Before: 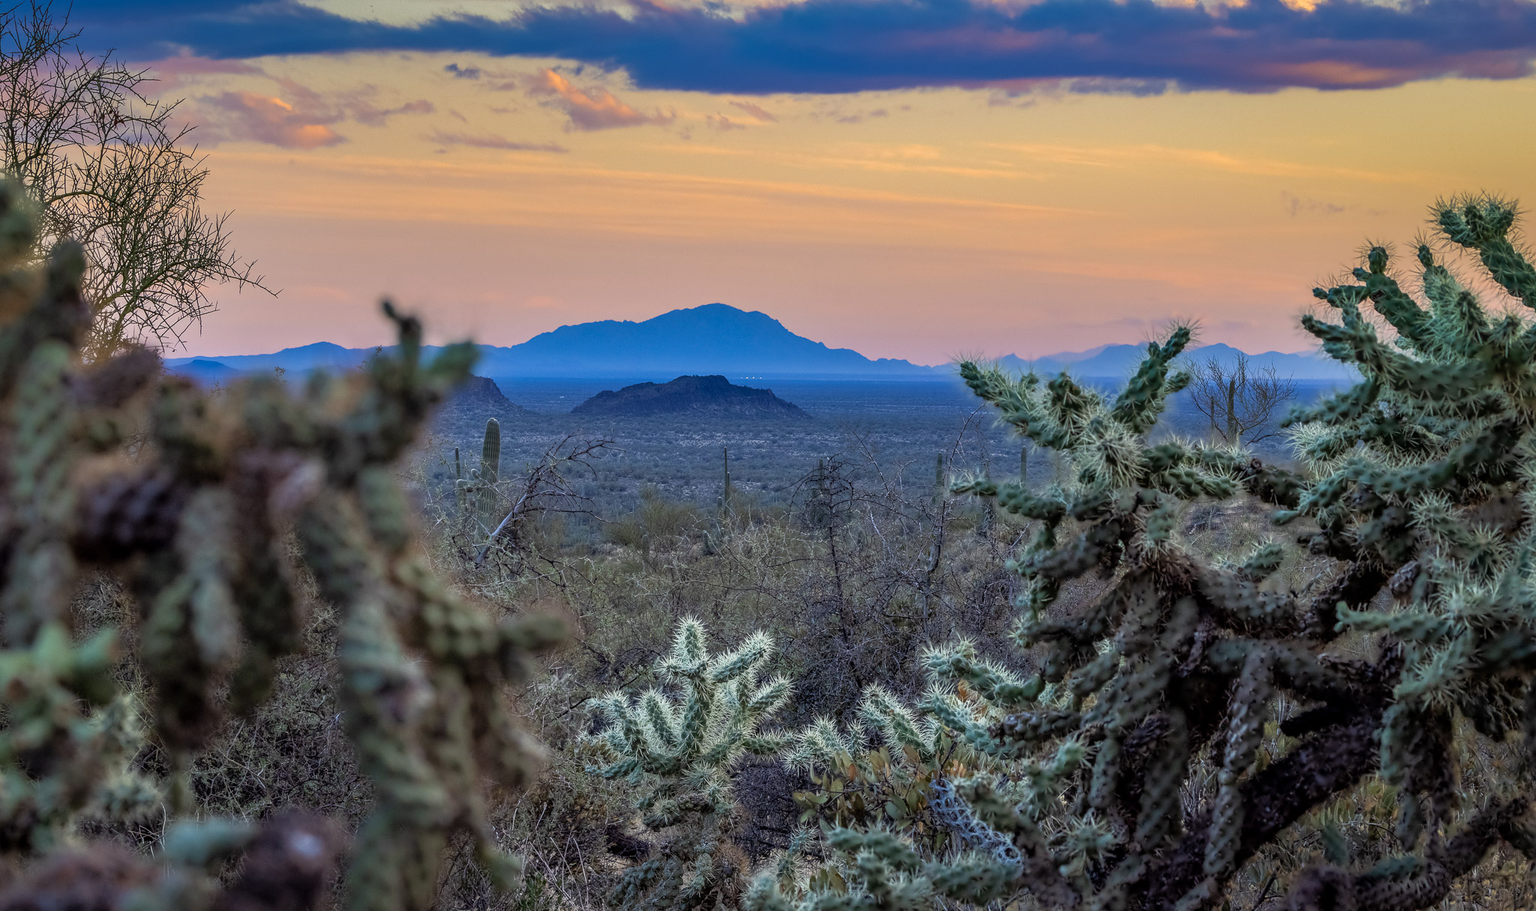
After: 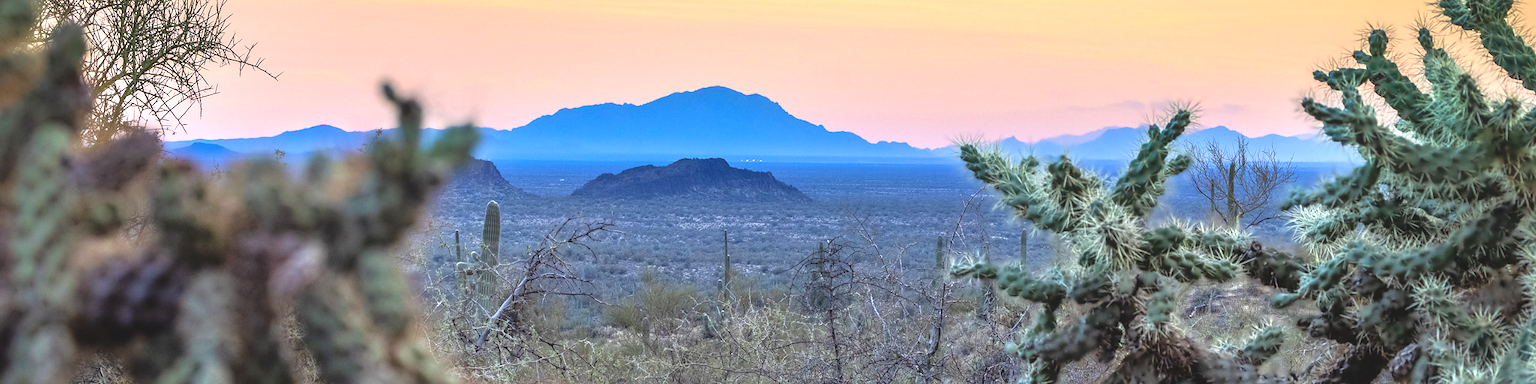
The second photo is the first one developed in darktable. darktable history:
crop and rotate: top 23.931%, bottom 33.845%
exposure: black level correction -0.006, exposure 1 EV, compensate exposure bias true, compensate highlight preservation false
